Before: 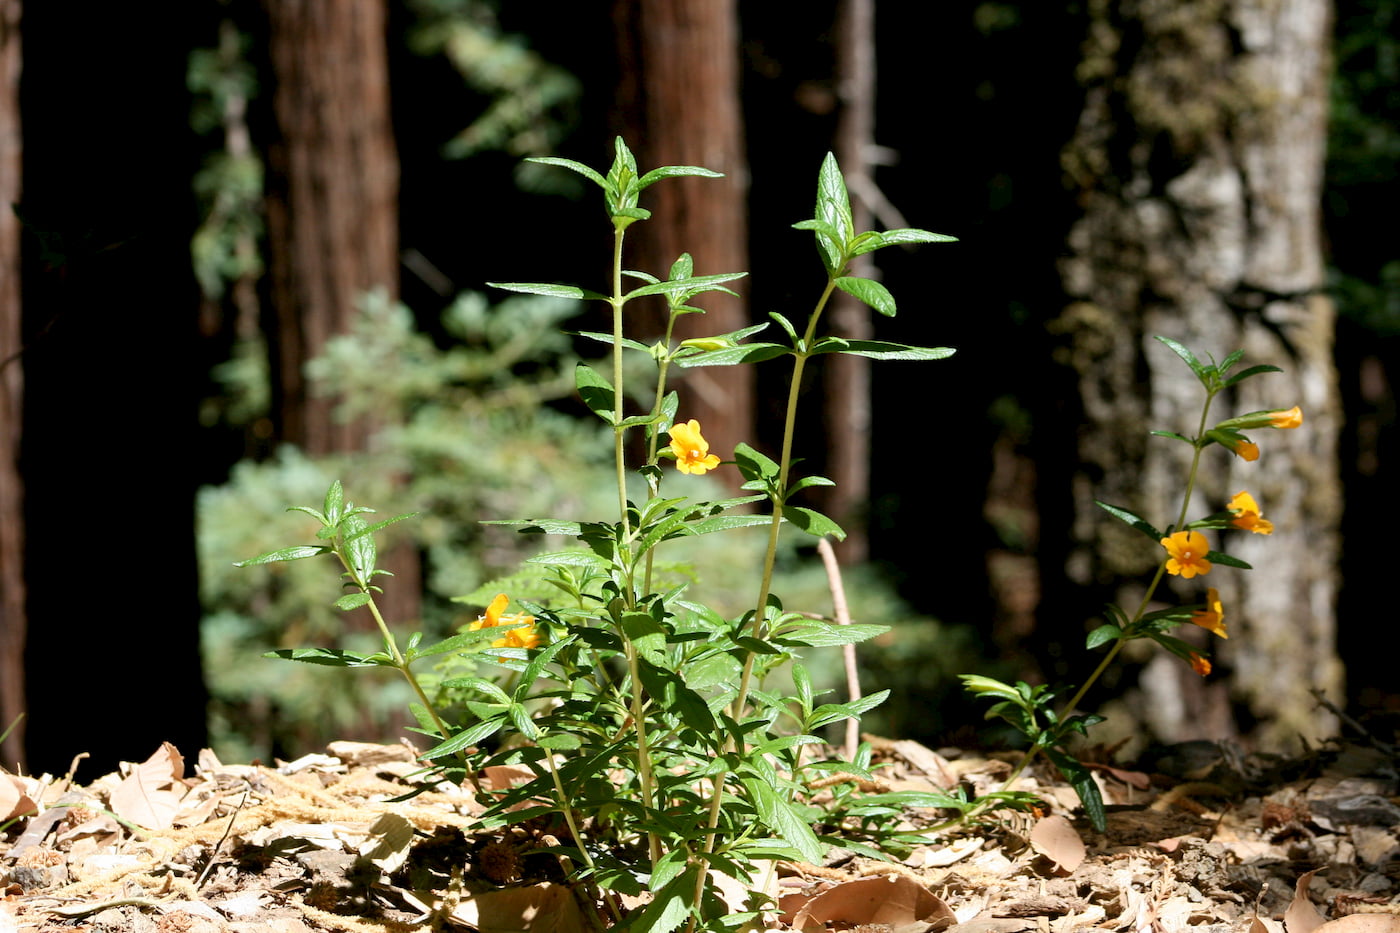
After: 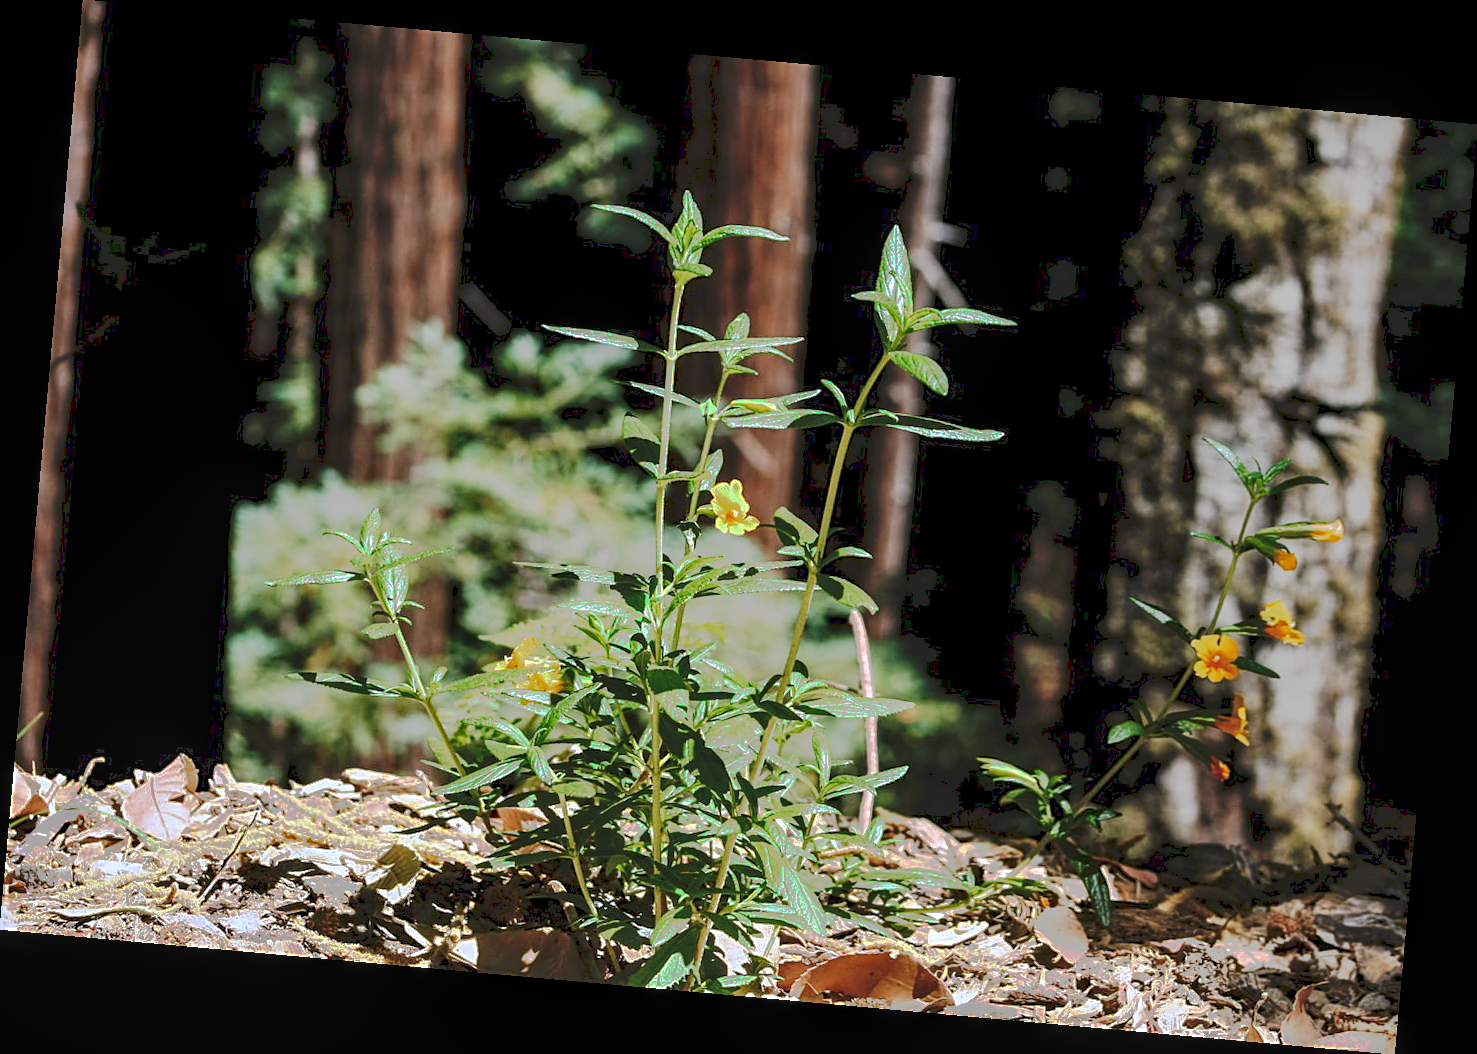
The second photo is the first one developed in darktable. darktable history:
tone equalizer: on, module defaults
local contrast: on, module defaults
sharpen: on, module defaults
color calibration: illuminant as shot in camera, x 0.358, y 0.373, temperature 4628.91 K
rotate and perspective: rotation 5.12°, automatic cropping off
tone curve: curves: ch0 [(0, 0) (0.003, 0.118) (0.011, 0.118) (0.025, 0.122) (0.044, 0.131) (0.069, 0.142) (0.1, 0.155) (0.136, 0.168) (0.177, 0.183) (0.224, 0.216) (0.277, 0.265) (0.335, 0.337) (0.399, 0.415) (0.468, 0.506) (0.543, 0.586) (0.623, 0.665) (0.709, 0.716) (0.801, 0.737) (0.898, 0.744) (1, 1)], preserve colors none
